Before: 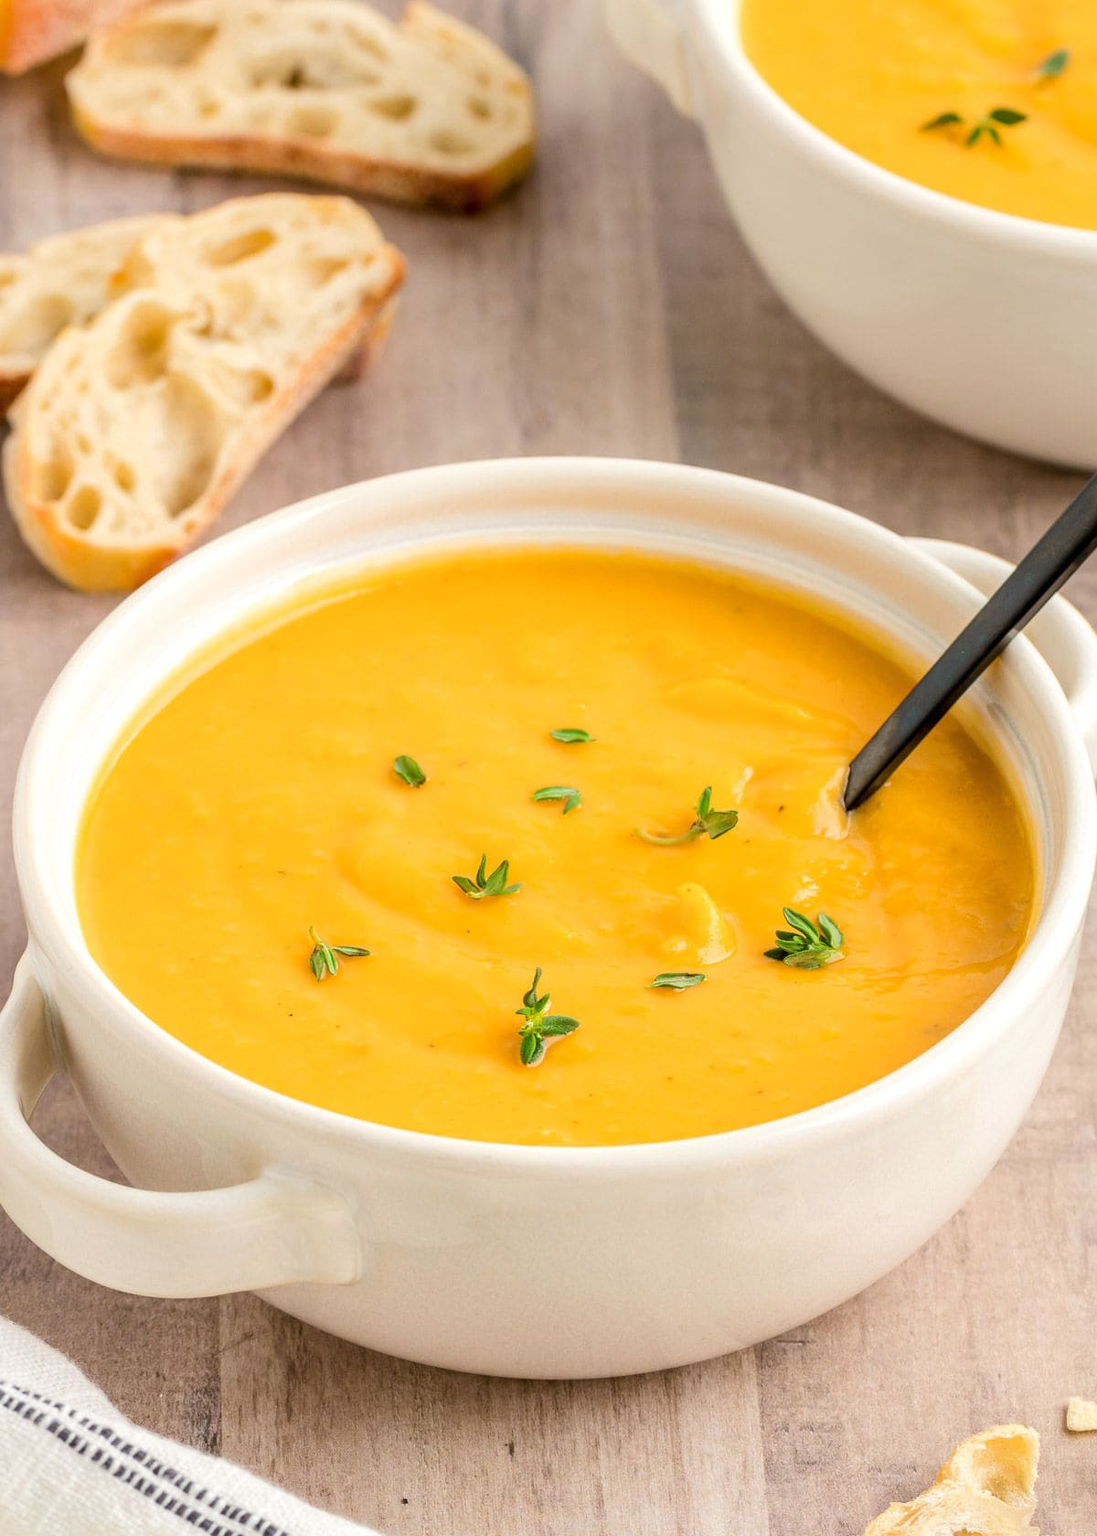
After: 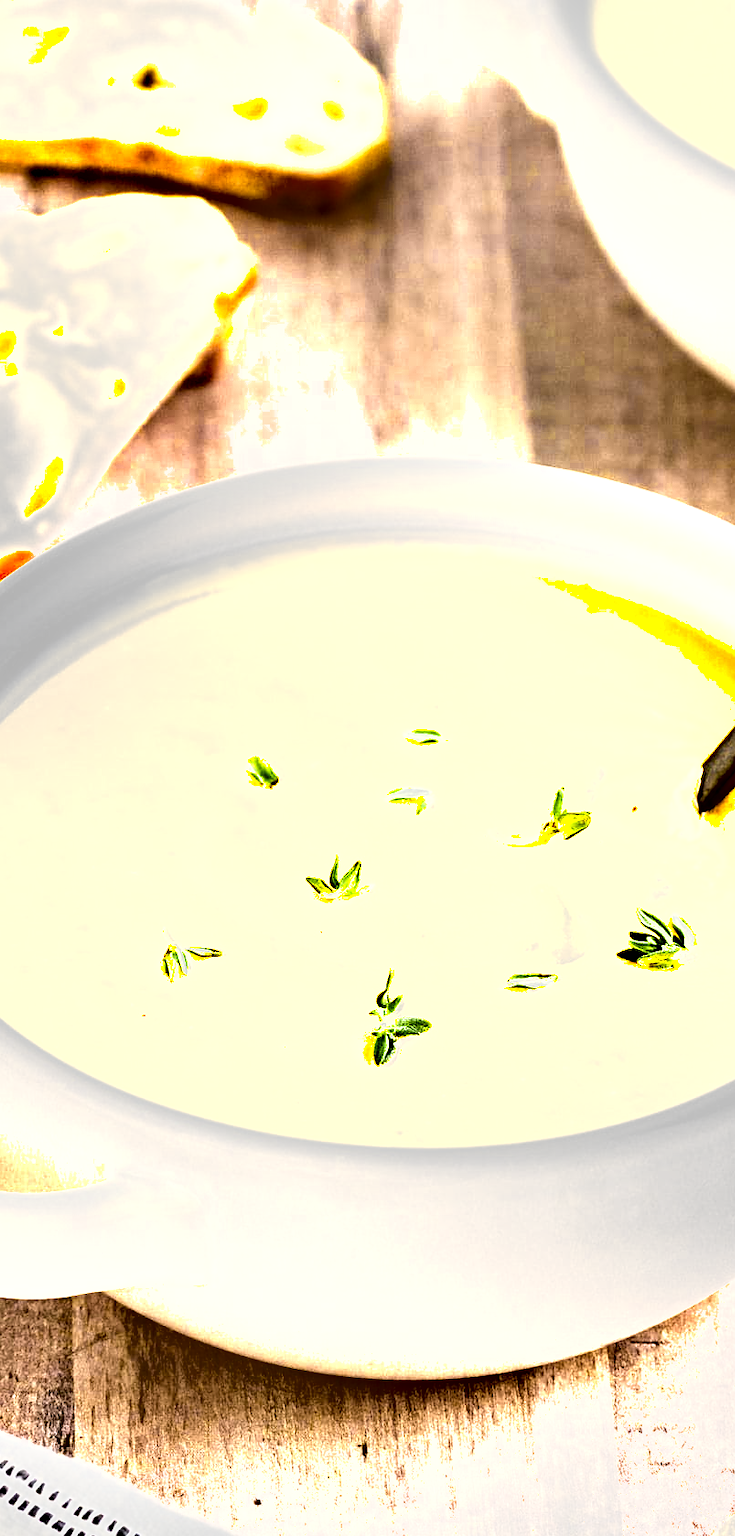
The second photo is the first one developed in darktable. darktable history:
crop and rotate: left 13.495%, right 19.426%
exposure: black level correction 0, exposure 1.456 EV, compensate highlight preservation false
haze removal: compatibility mode true, adaptive false
color zones: curves: ch0 [(0.004, 0.306) (0.107, 0.448) (0.252, 0.656) (0.41, 0.398) (0.595, 0.515) (0.768, 0.628)]; ch1 [(0.07, 0.323) (0.151, 0.452) (0.252, 0.608) (0.346, 0.221) (0.463, 0.189) (0.61, 0.368) (0.735, 0.395) (0.921, 0.412)]; ch2 [(0, 0.476) (0.132, 0.512) (0.243, 0.512) (0.397, 0.48) (0.522, 0.376) (0.634, 0.536) (0.761, 0.46)]
shadows and highlights: low approximation 0.01, soften with gaussian
